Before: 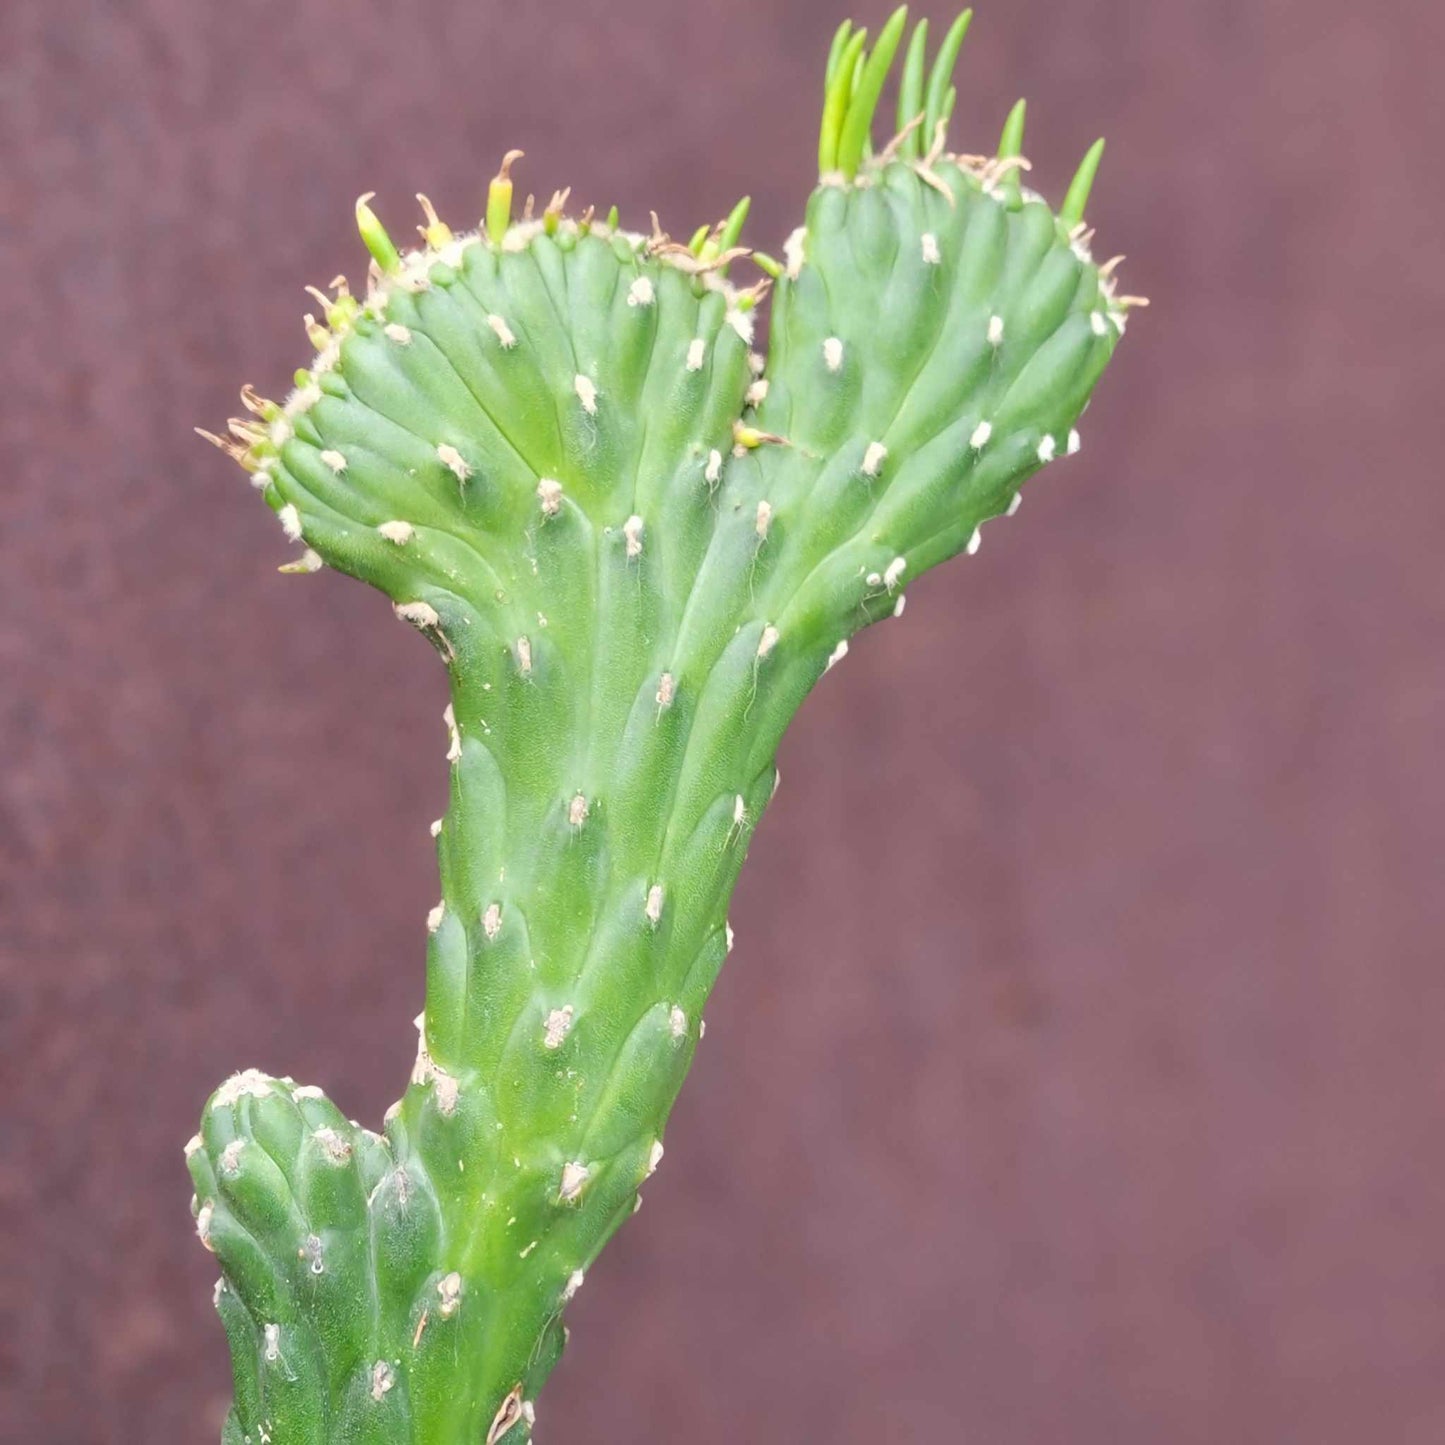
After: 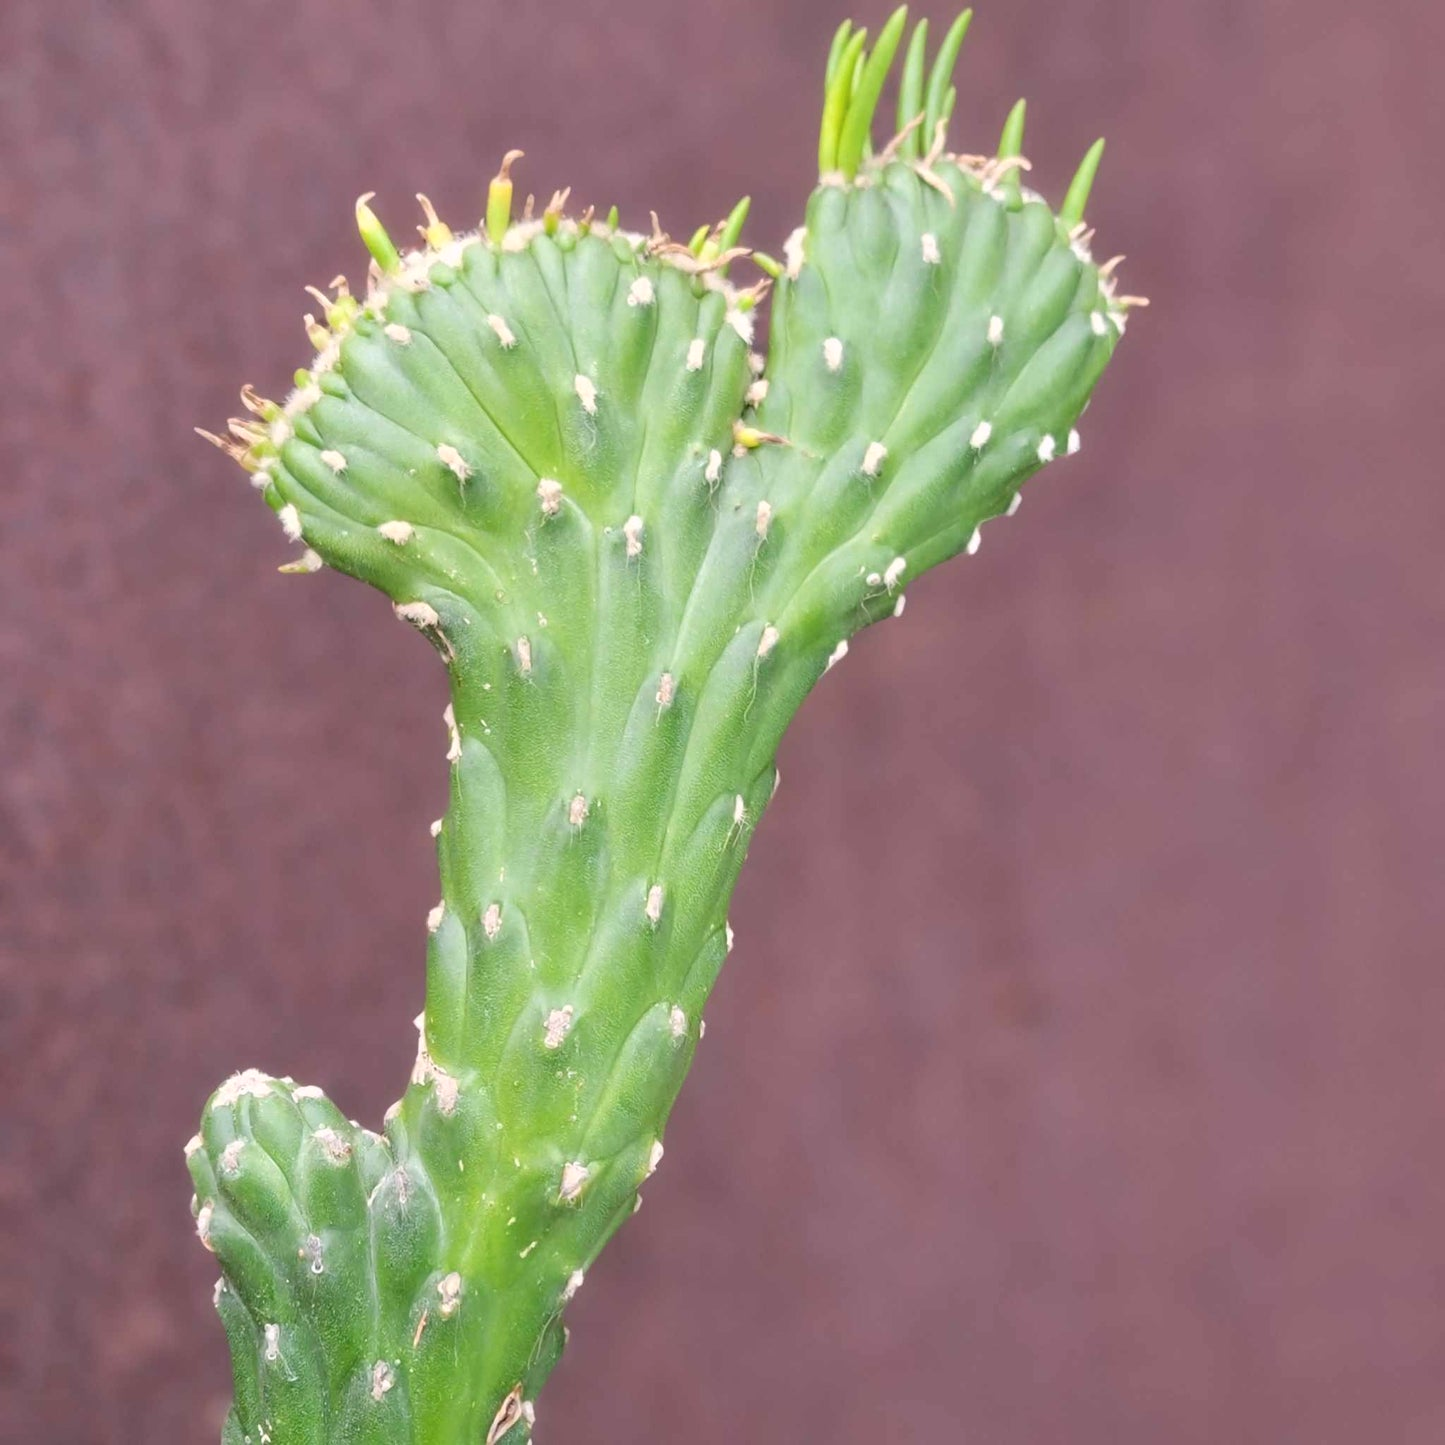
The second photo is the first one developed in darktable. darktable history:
color correction: highlights a* 3.09, highlights b* -1.57, shadows a* -0.108, shadows b* 1.97, saturation 0.983
